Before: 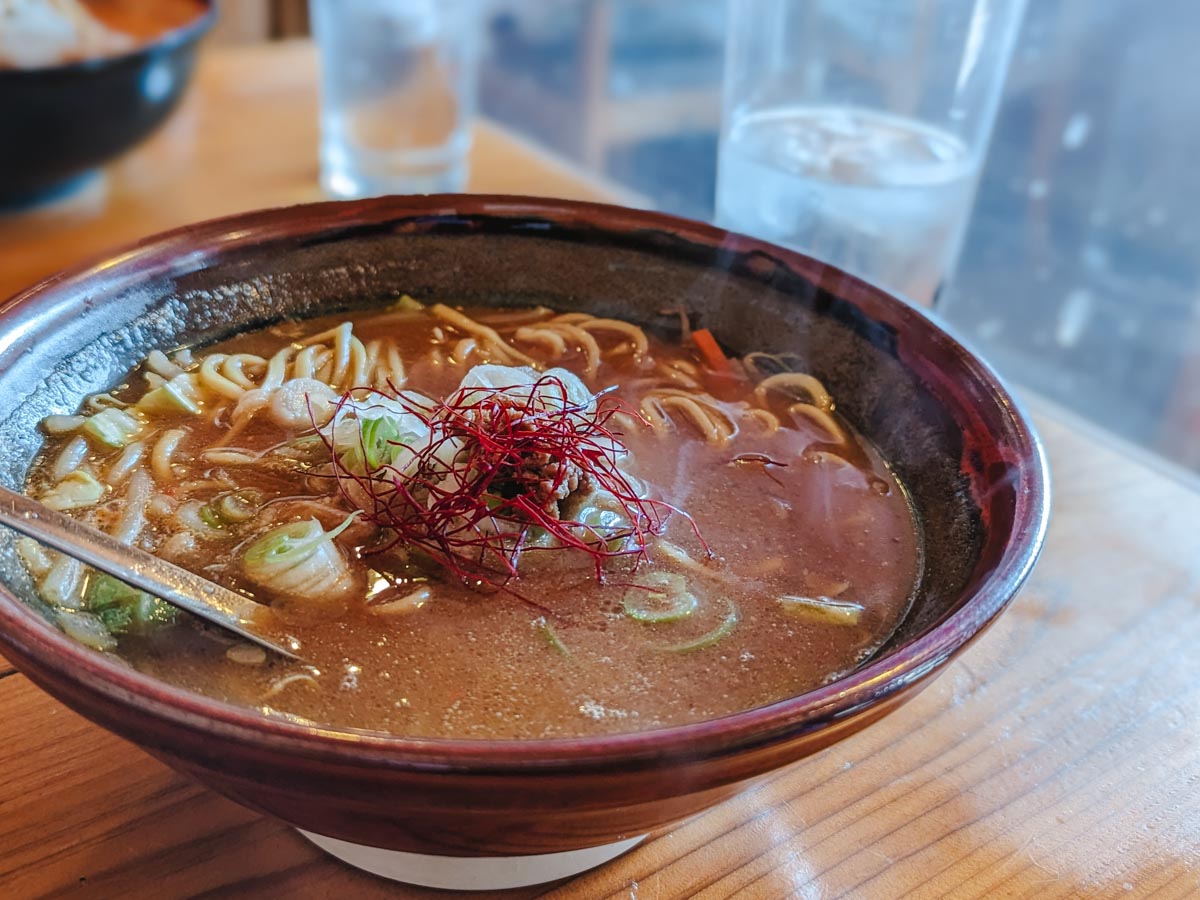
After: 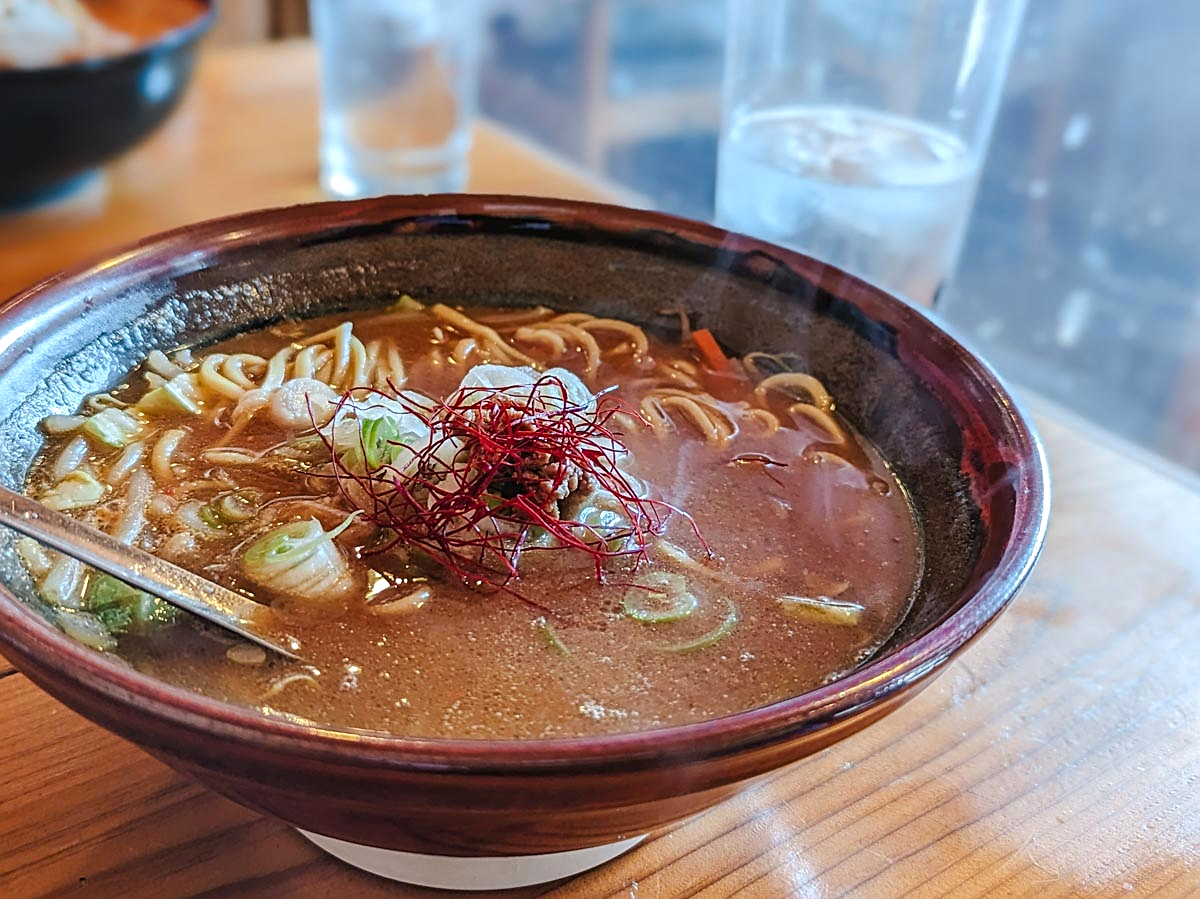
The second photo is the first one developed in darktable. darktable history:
sharpen: on, module defaults
exposure: black level correction 0.001, exposure 0.191 EV, compensate highlight preservation false
crop: bottom 0.071%
